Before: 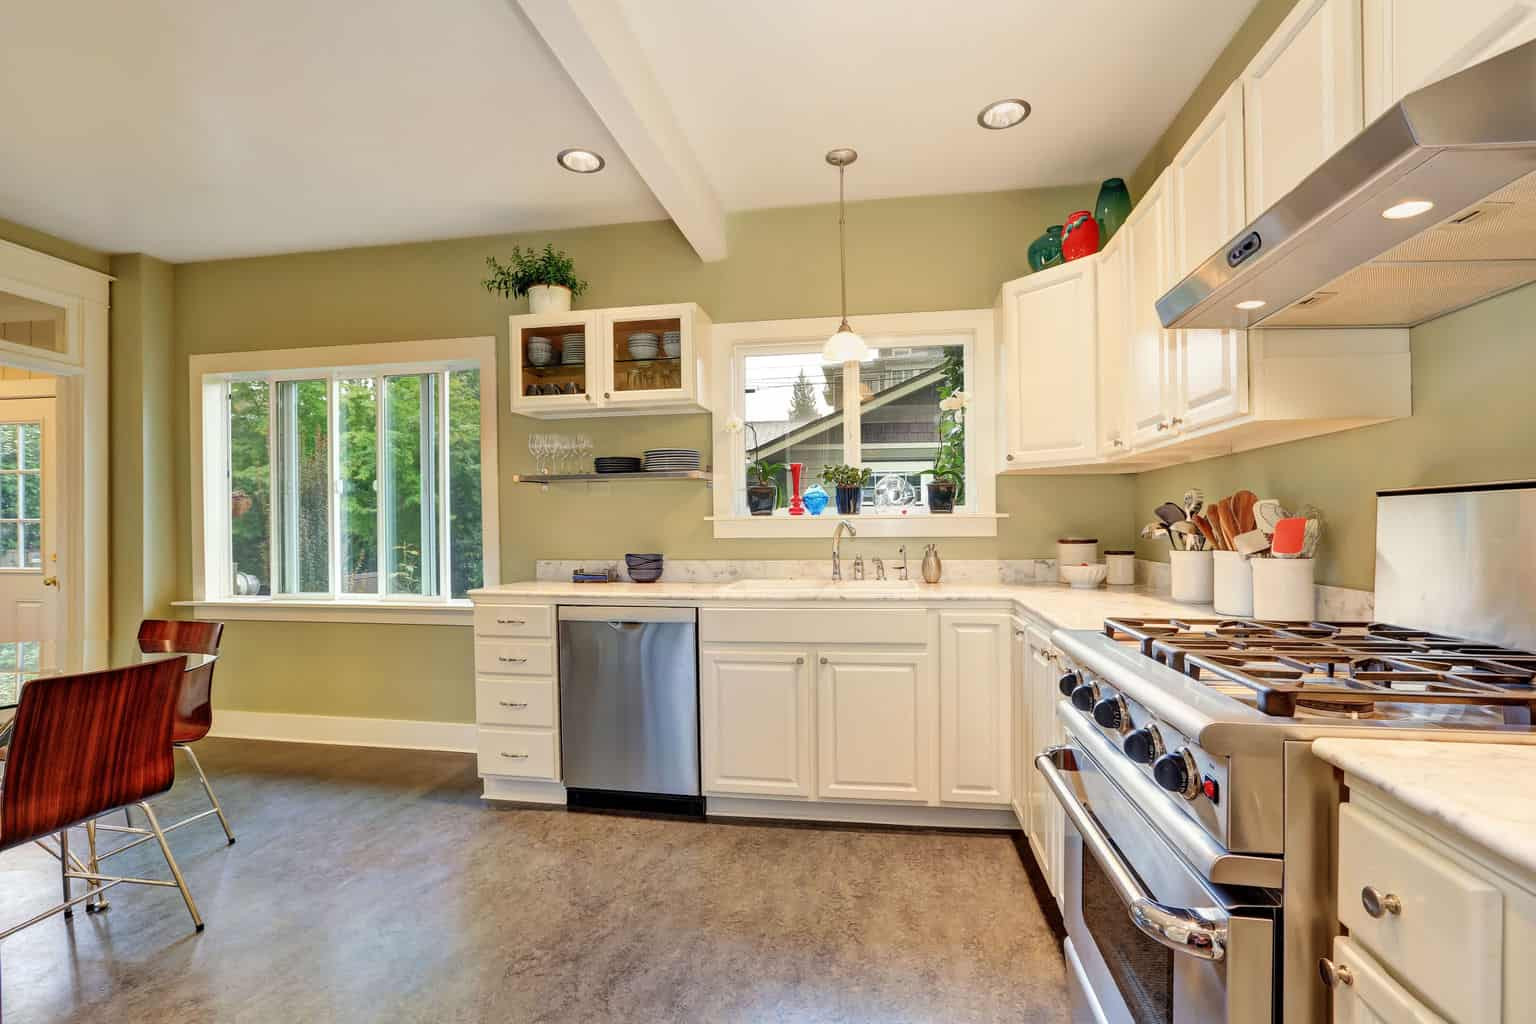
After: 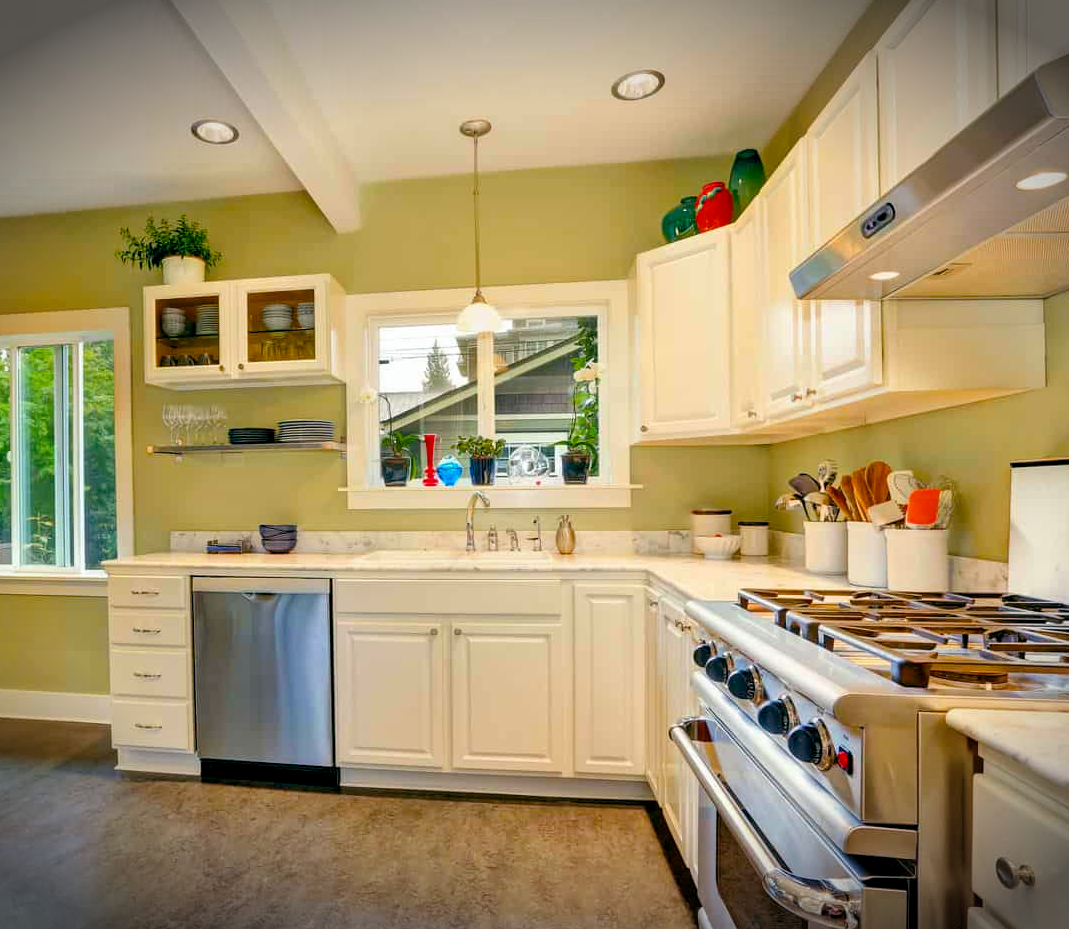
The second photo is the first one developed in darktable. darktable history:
crop and rotate: left 23.832%, top 2.851%, right 6.548%, bottom 6.404%
vignetting: fall-off start 100.46%, brightness -0.821, width/height ratio 1.324, unbound false
color balance rgb: power › hue 71.55°, global offset › luminance -0.319%, global offset › chroma 0.107%, global offset › hue 167.54°, linear chroma grading › shadows 16.392%, perceptual saturation grading › global saturation 39.613%
